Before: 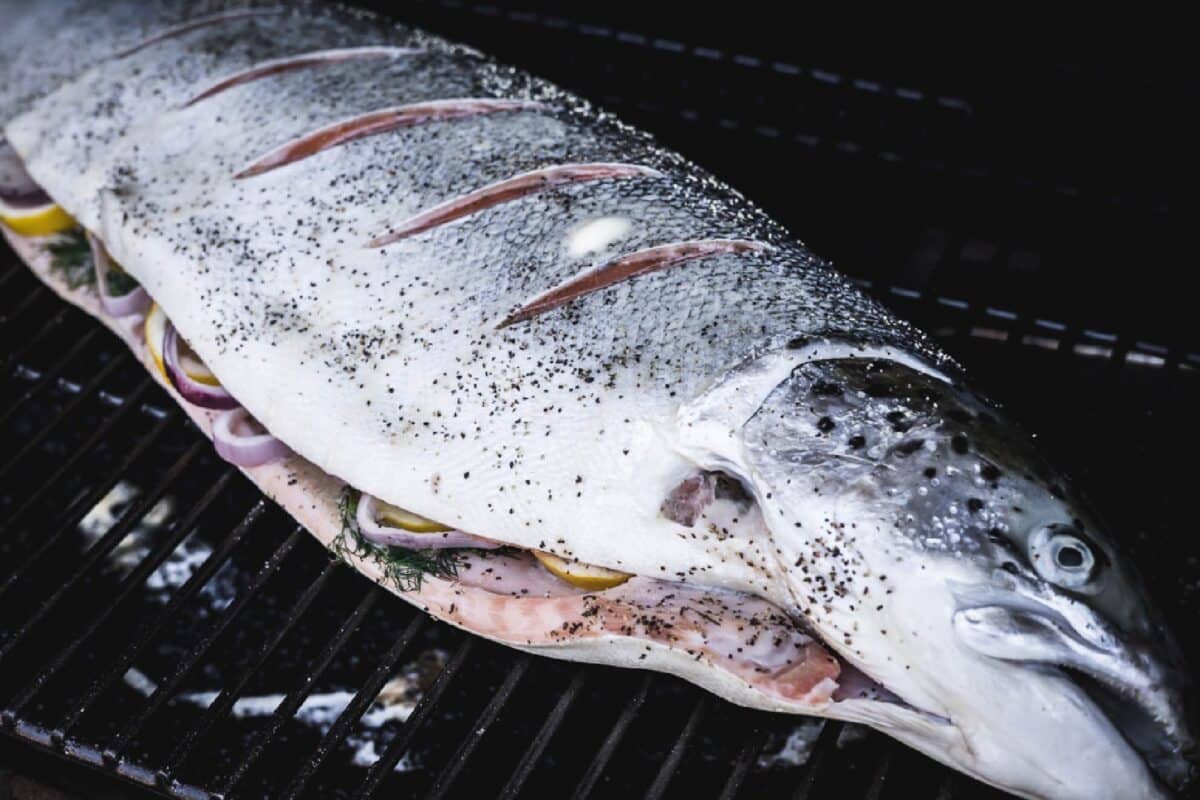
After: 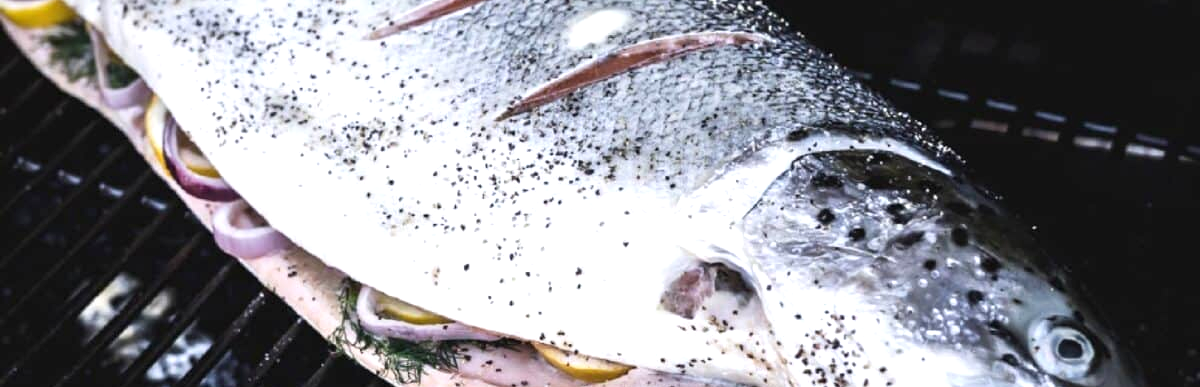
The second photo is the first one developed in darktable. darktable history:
crop and rotate: top 26.056%, bottom 25.543%
exposure: black level correction 0.001, exposure 0.5 EV, compensate exposure bias true, compensate highlight preservation false
